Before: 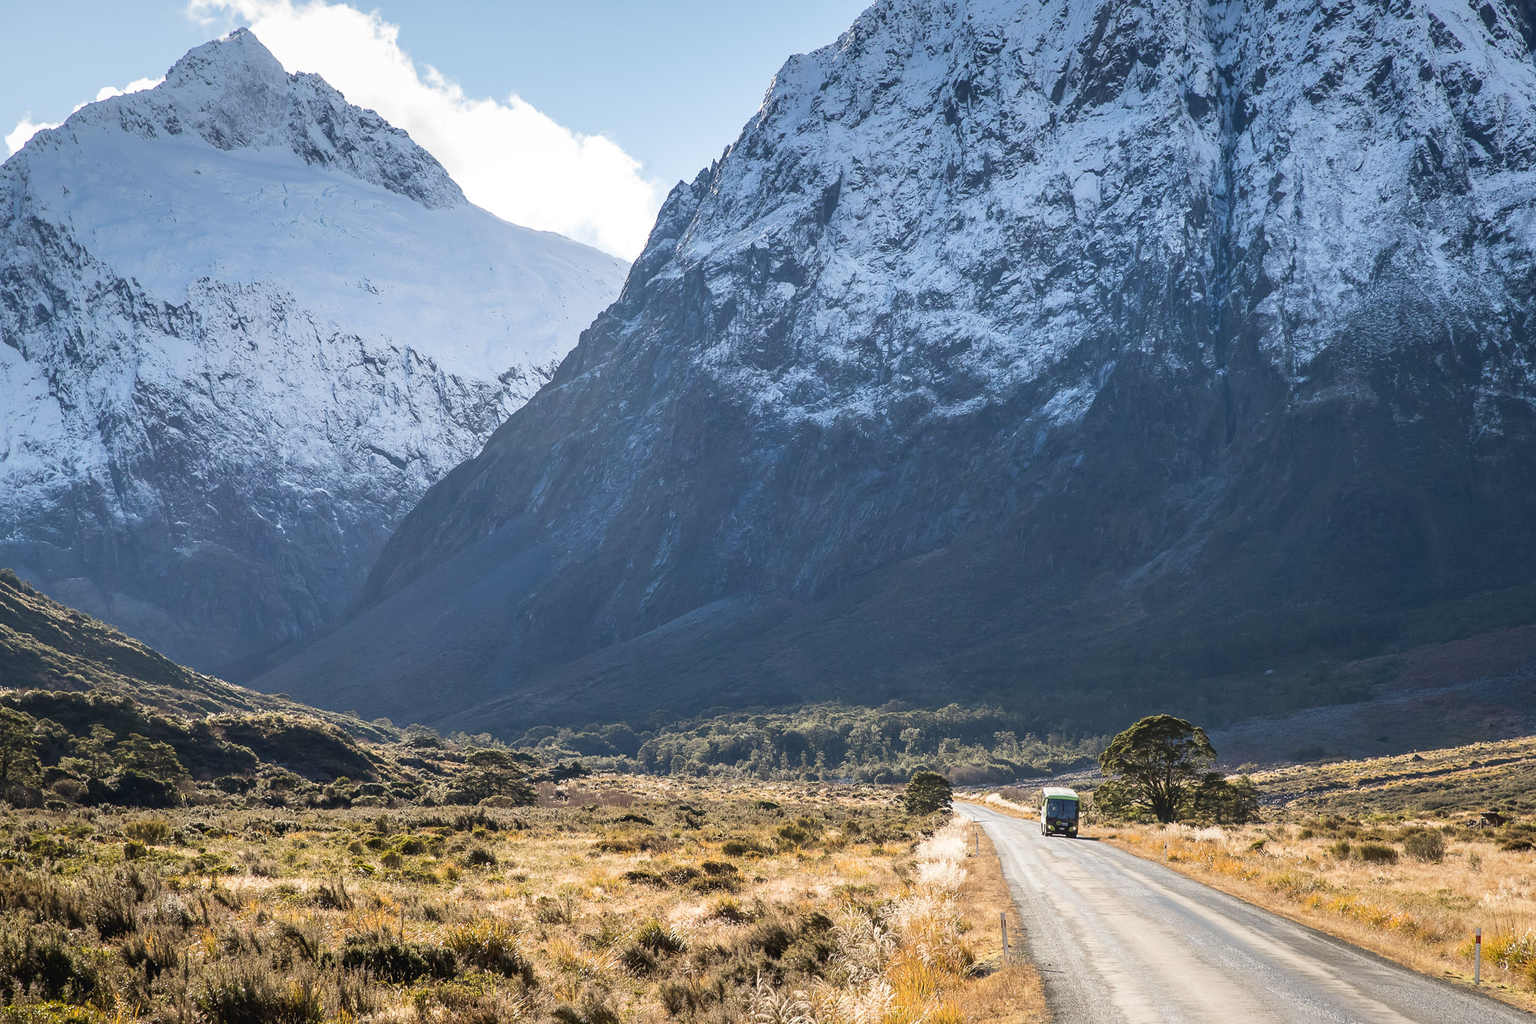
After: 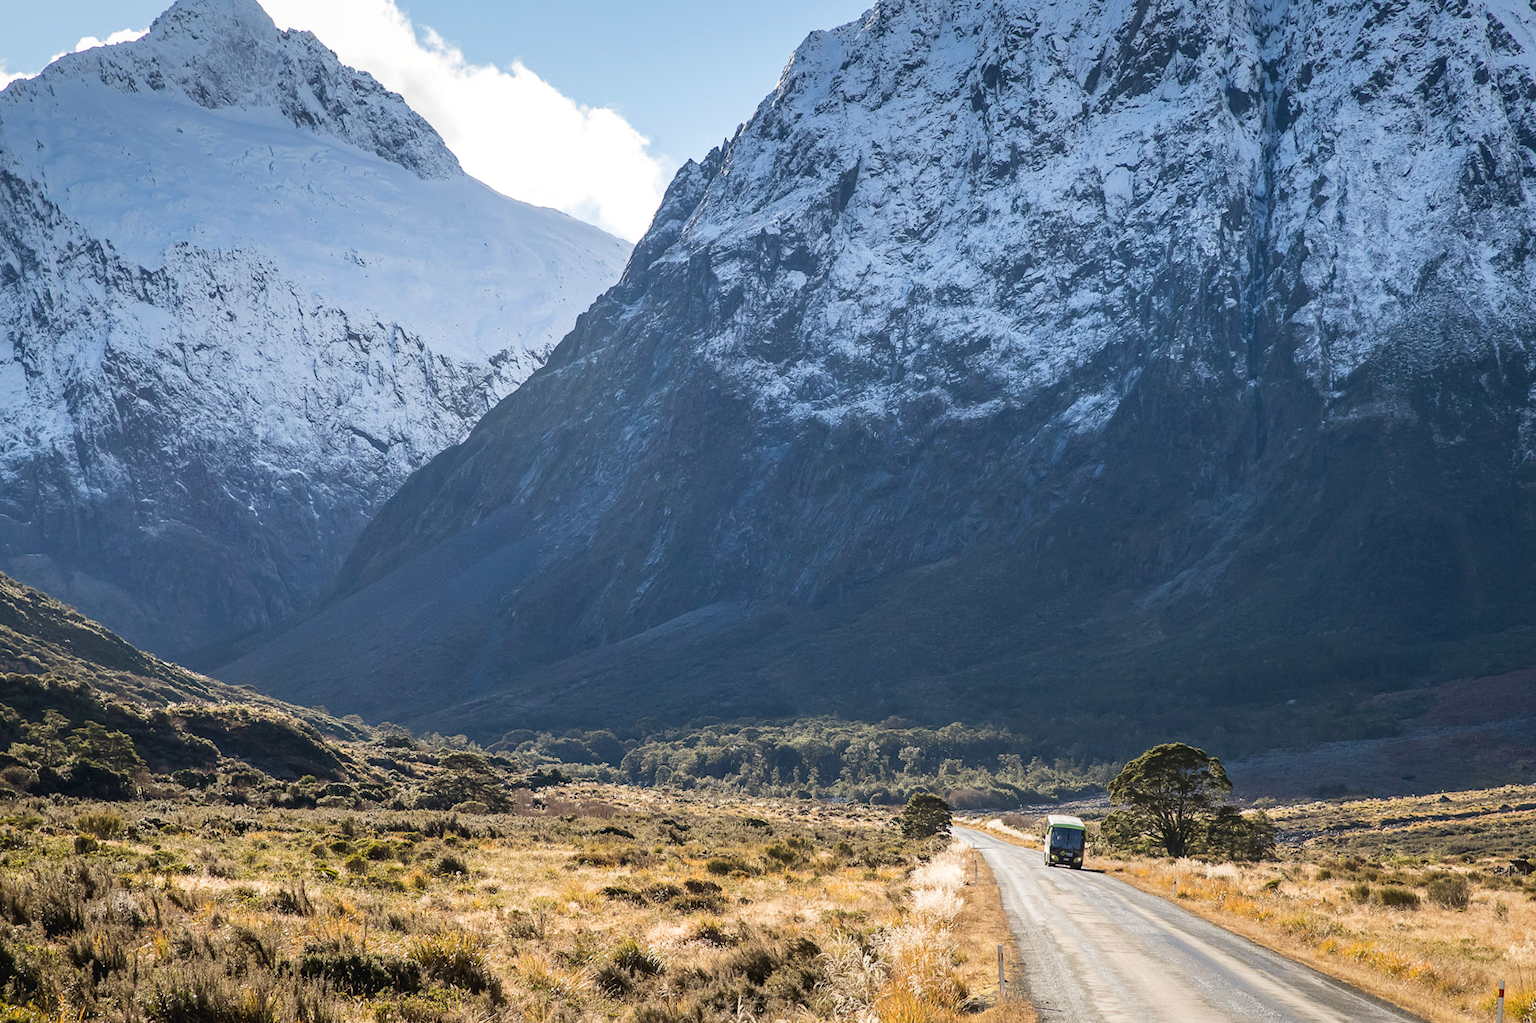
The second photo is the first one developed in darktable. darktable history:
crop and rotate: angle -2.2°
haze removal: compatibility mode true, adaptive false
